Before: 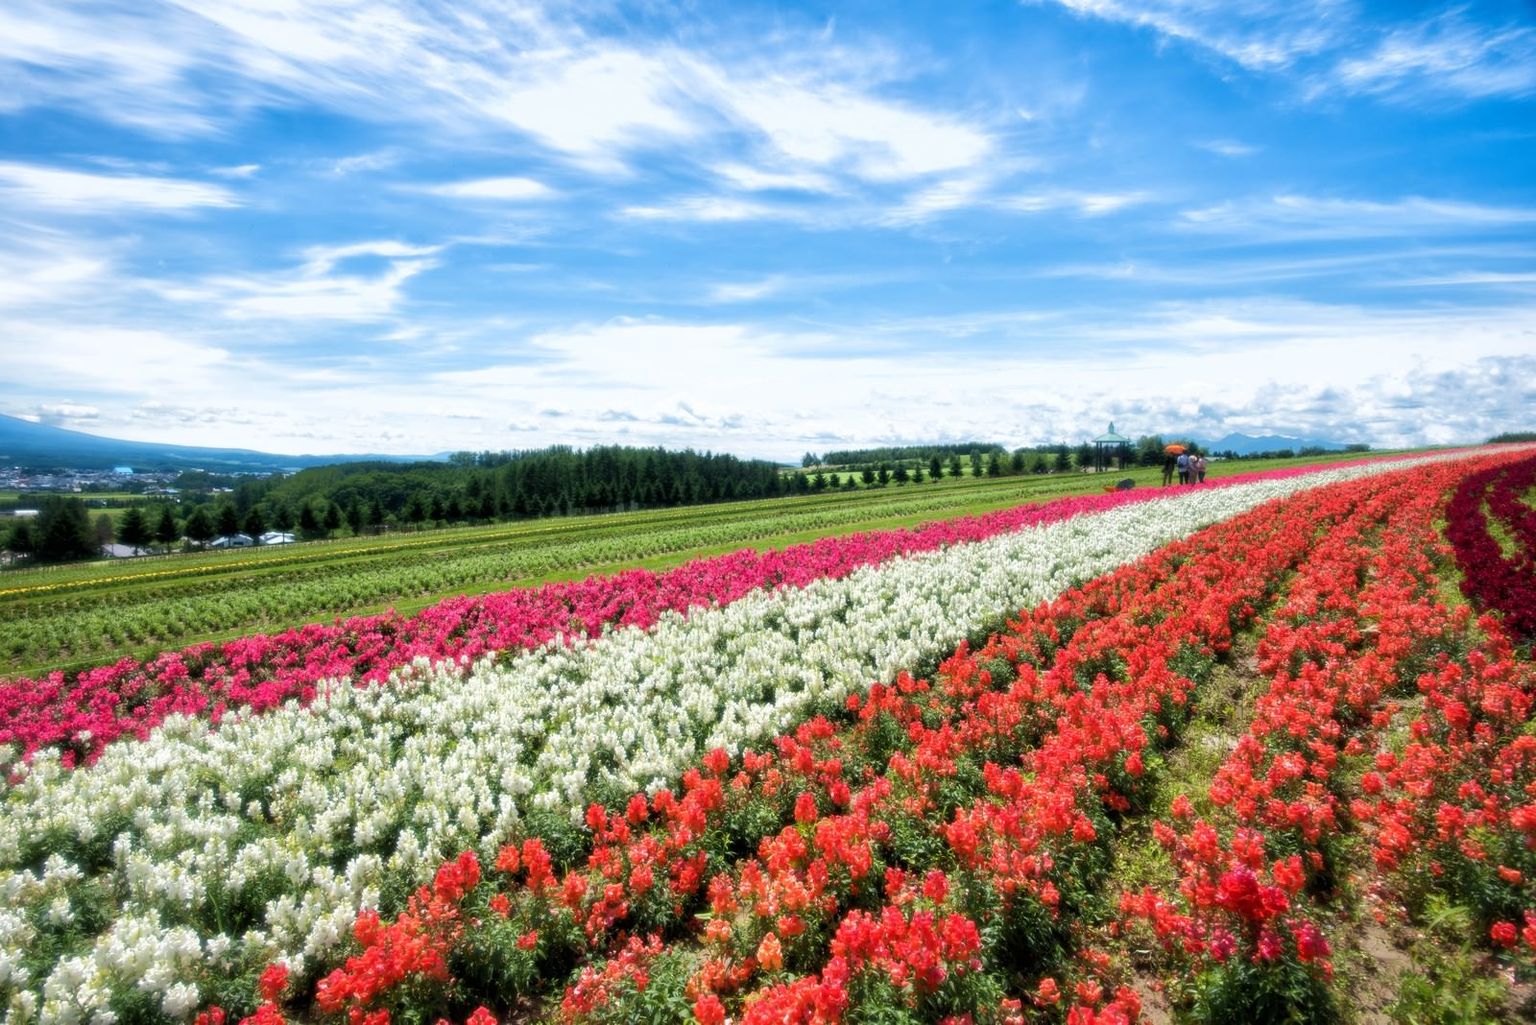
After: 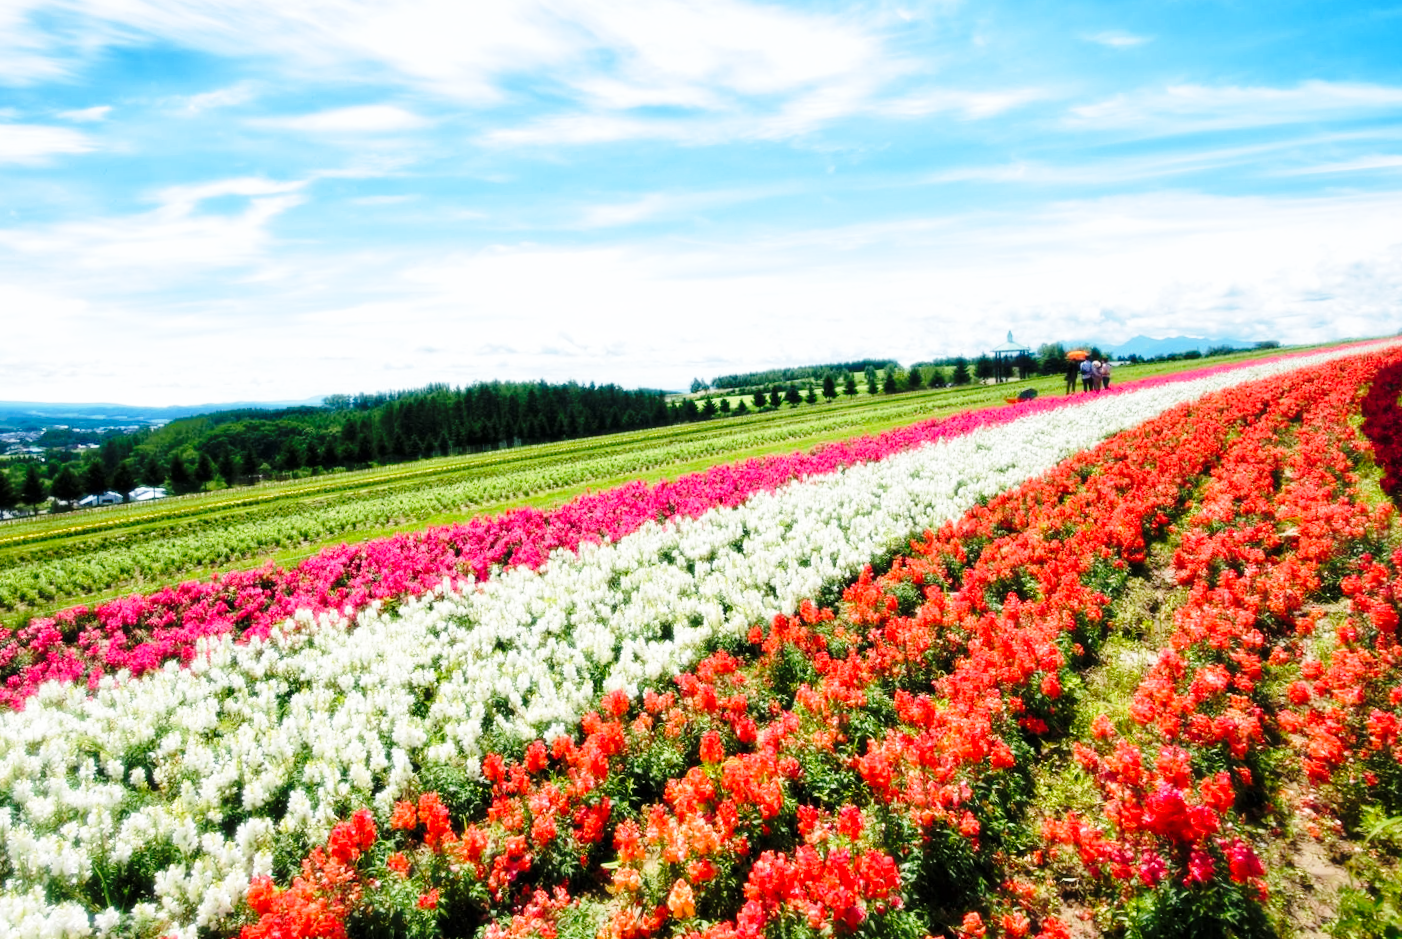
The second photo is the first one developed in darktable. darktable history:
base curve: curves: ch0 [(0, 0) (0.04, 0.03) (0.133, 0.232) (0.448, 0.748) (0.843, 0.968) (1, 1)], preserve colors none
crop and rotate: angle 2.8°, left 6.033%, top 5.718%
